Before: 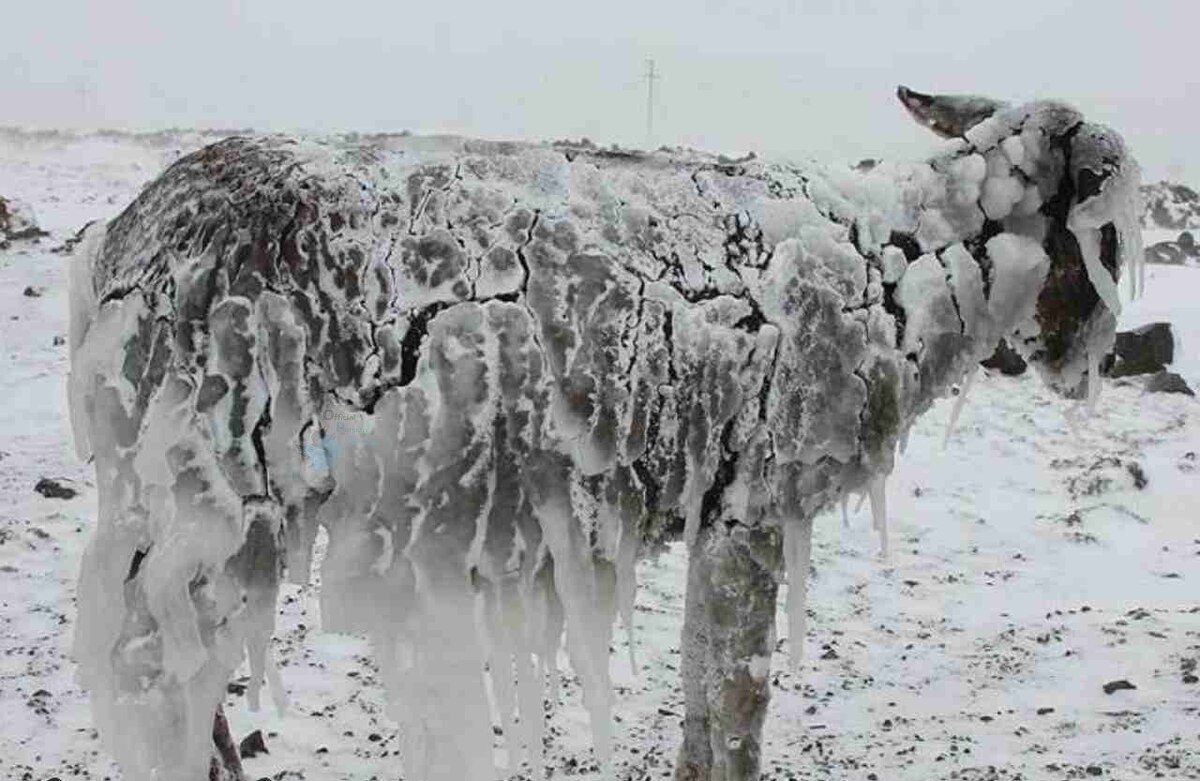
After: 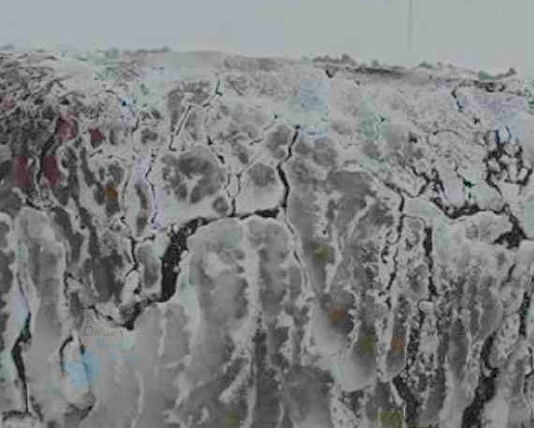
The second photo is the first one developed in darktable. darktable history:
color balance rgb: white fulcrum 0.072 EV, linear chroma grading › global chroma 14.818%, perceptual saturation grading › global saturation 20%, perceptual saturation grading › highlights -25.086%, perceptual saturation grading › shadows 49.905%, contrast -29.828%
crop: left 20.009%, top 10.767%, right 35.45%, bottom 34.386%
